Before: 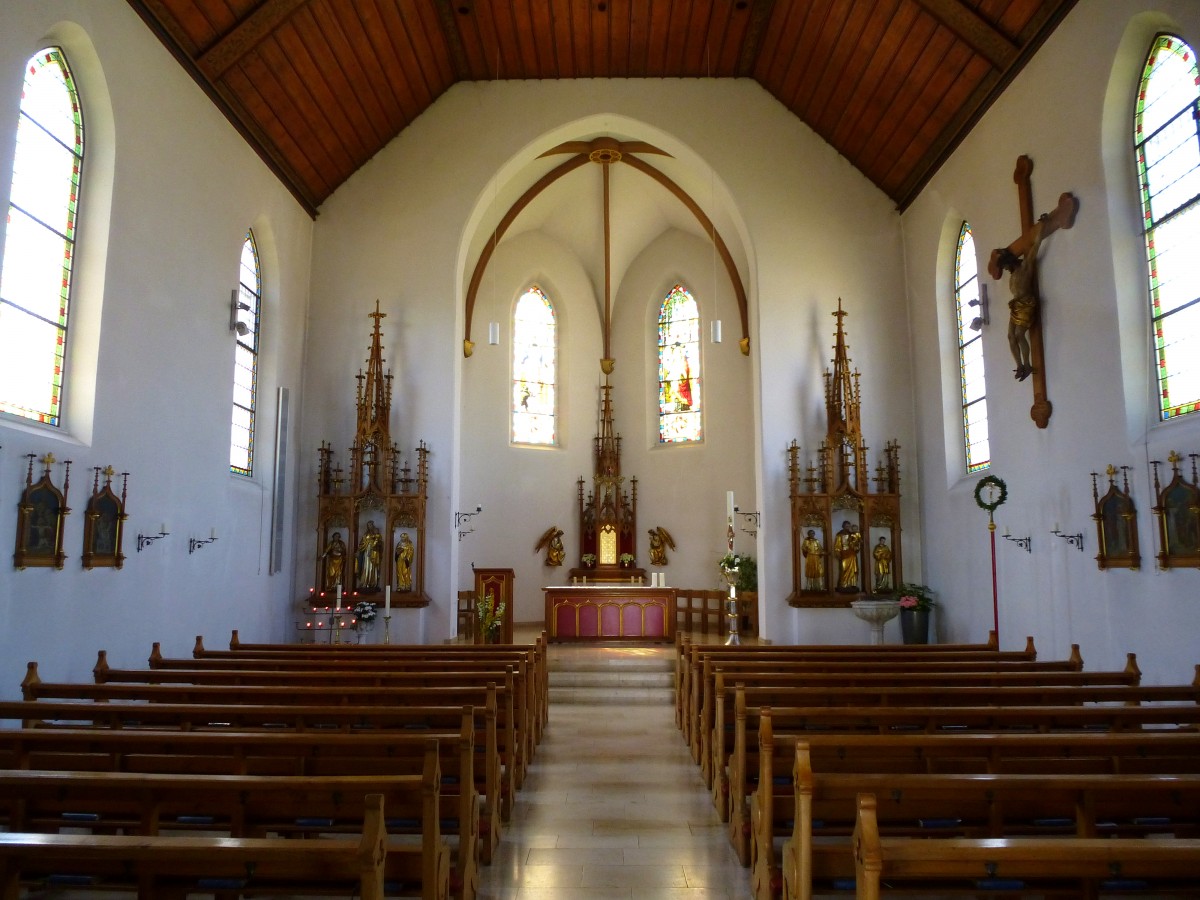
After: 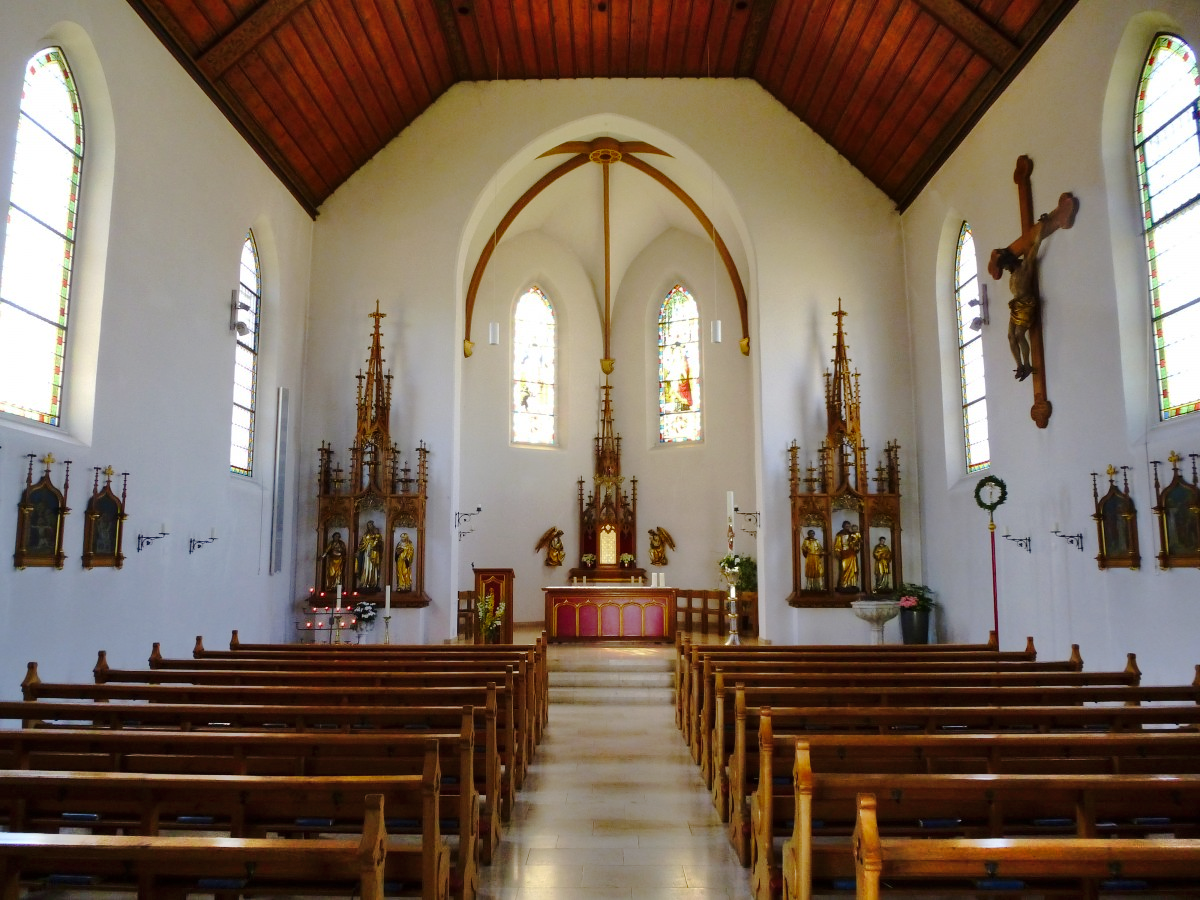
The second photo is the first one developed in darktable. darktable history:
shadows and highlights: shadows 52.34, highlights -28.23, soften with gaussian
tone curve: curves: ch0 [(0, 0) (0.003, 0.004) (0.011, 0.01) (0.025, 0.025) (0.044, 0.042) (0.069, 0.064) (0.1, 0.093) (0.136, 0.13) (0.177, 0.182) (0.224, 0.241) (0.277, 0.322) (0.335, 0.409) (0.399, 0.482) (0.468, 0.551) (0.543, 0.606) (0.623, 0.672) (0.709, 0.73) (0.801, 0.81) (0.898, 0.885) (1, 1)], preserve colors none
